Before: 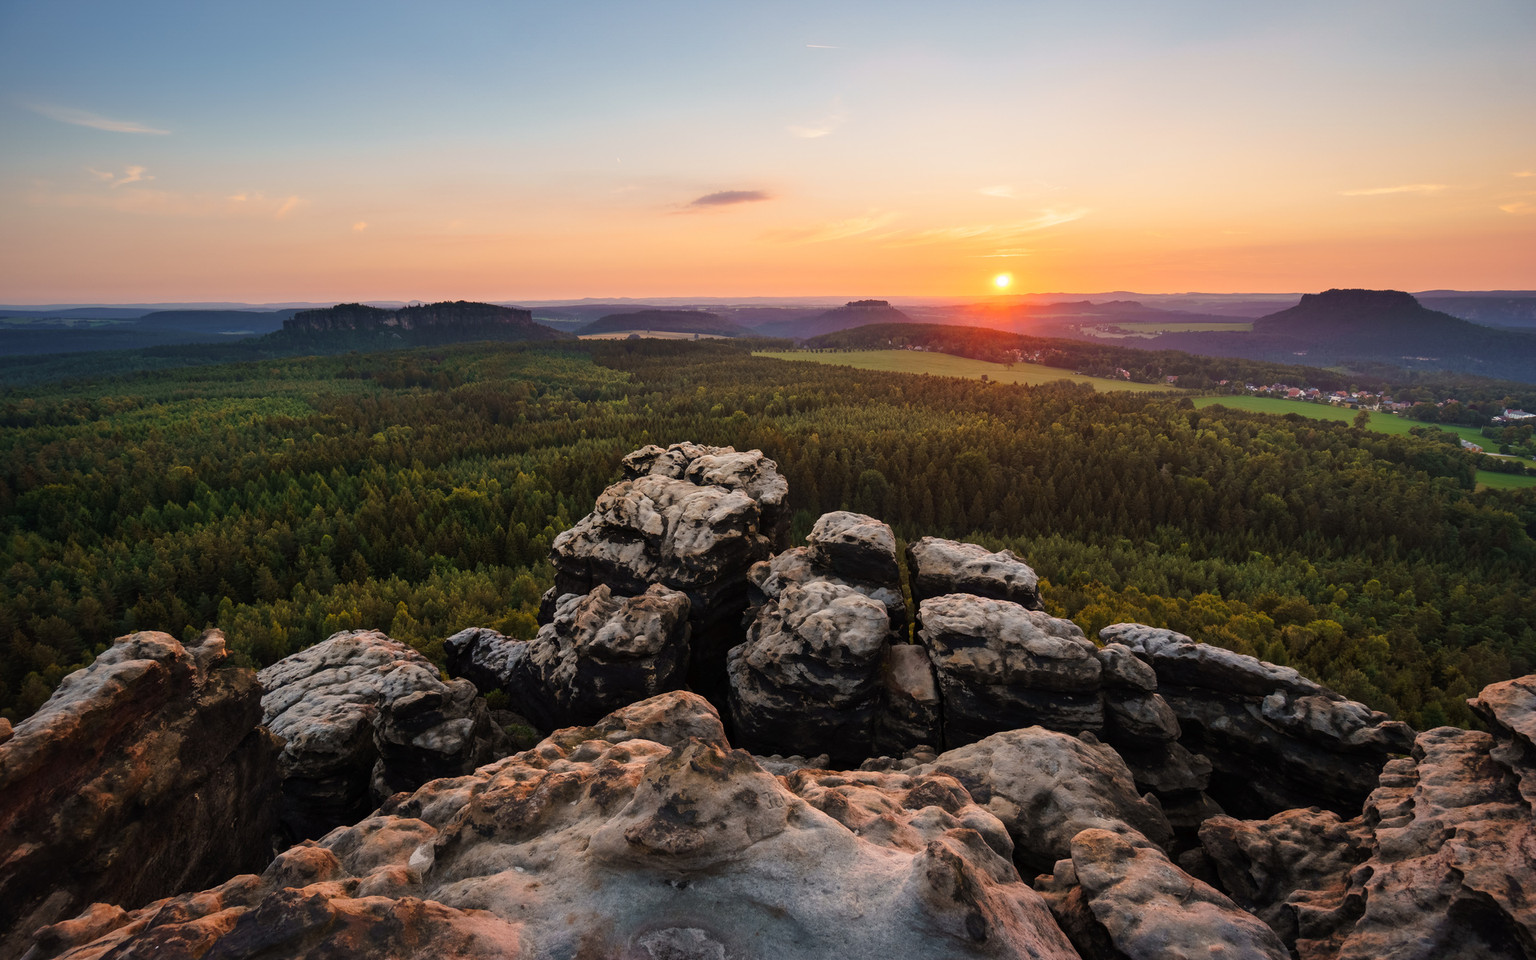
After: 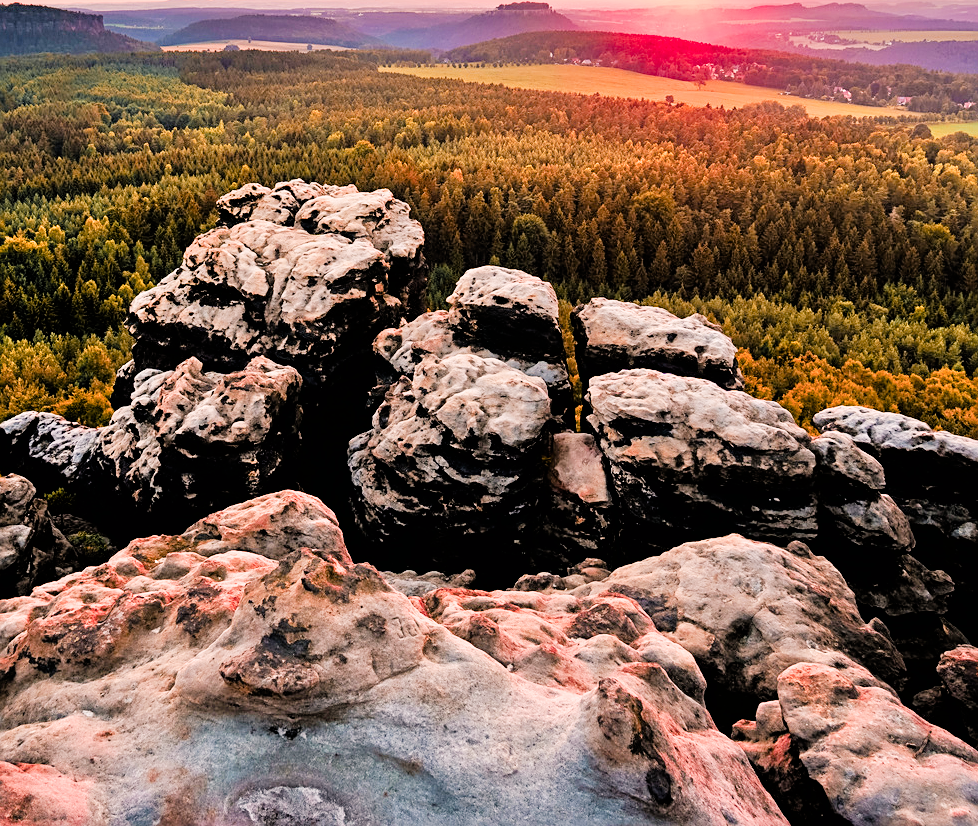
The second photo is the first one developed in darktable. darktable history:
crop and rotate: left 29.237%, top 31.152%, right 19.807%
tone equalizer: -7 EV 0.15 EV, -6 EV 0.6 EV, -5 EV 1.15 EV, -4 EV 1.33 EV, -3 EV 1.15 EV, -2 EV 0.6 EV, -1 EV 0.15 EV, mask exposure compensation -0.5 EV
color zones: curves: ch1 [(0.263, 0.53) (0.376, 0.287) (0.487, 0.512) (0.748, 0.547) (1, 0.513)]; ch2 [(0.262, 0.45) (0.751, 0.477)], mix 31.98%
exposure: black level correction 0, exposure 0.6 EV, compensate exposure bias true, compensate highlight preservation false
sharpen: on, module defaults
color balance rgb: shadows lift › chroma 1%, shadows lift › hue 217.2°, power › hue 310.8°, highlights gain › chroma 2%, highlights gain › hue 44.4°, global offset › luminance 0.25%, global offset › hue 171.6°, perceptual saturation grading › global saturation 14.09%, perceptual saturation grading › highlights -30%, perceptual saturation grading › shadows 50.67%, global vibrance 25%, contrast 20%
filmic rgb: black relative exposure -5 EV, hardness 2.88, contrast 1.3, highlights saturation mix -30%
